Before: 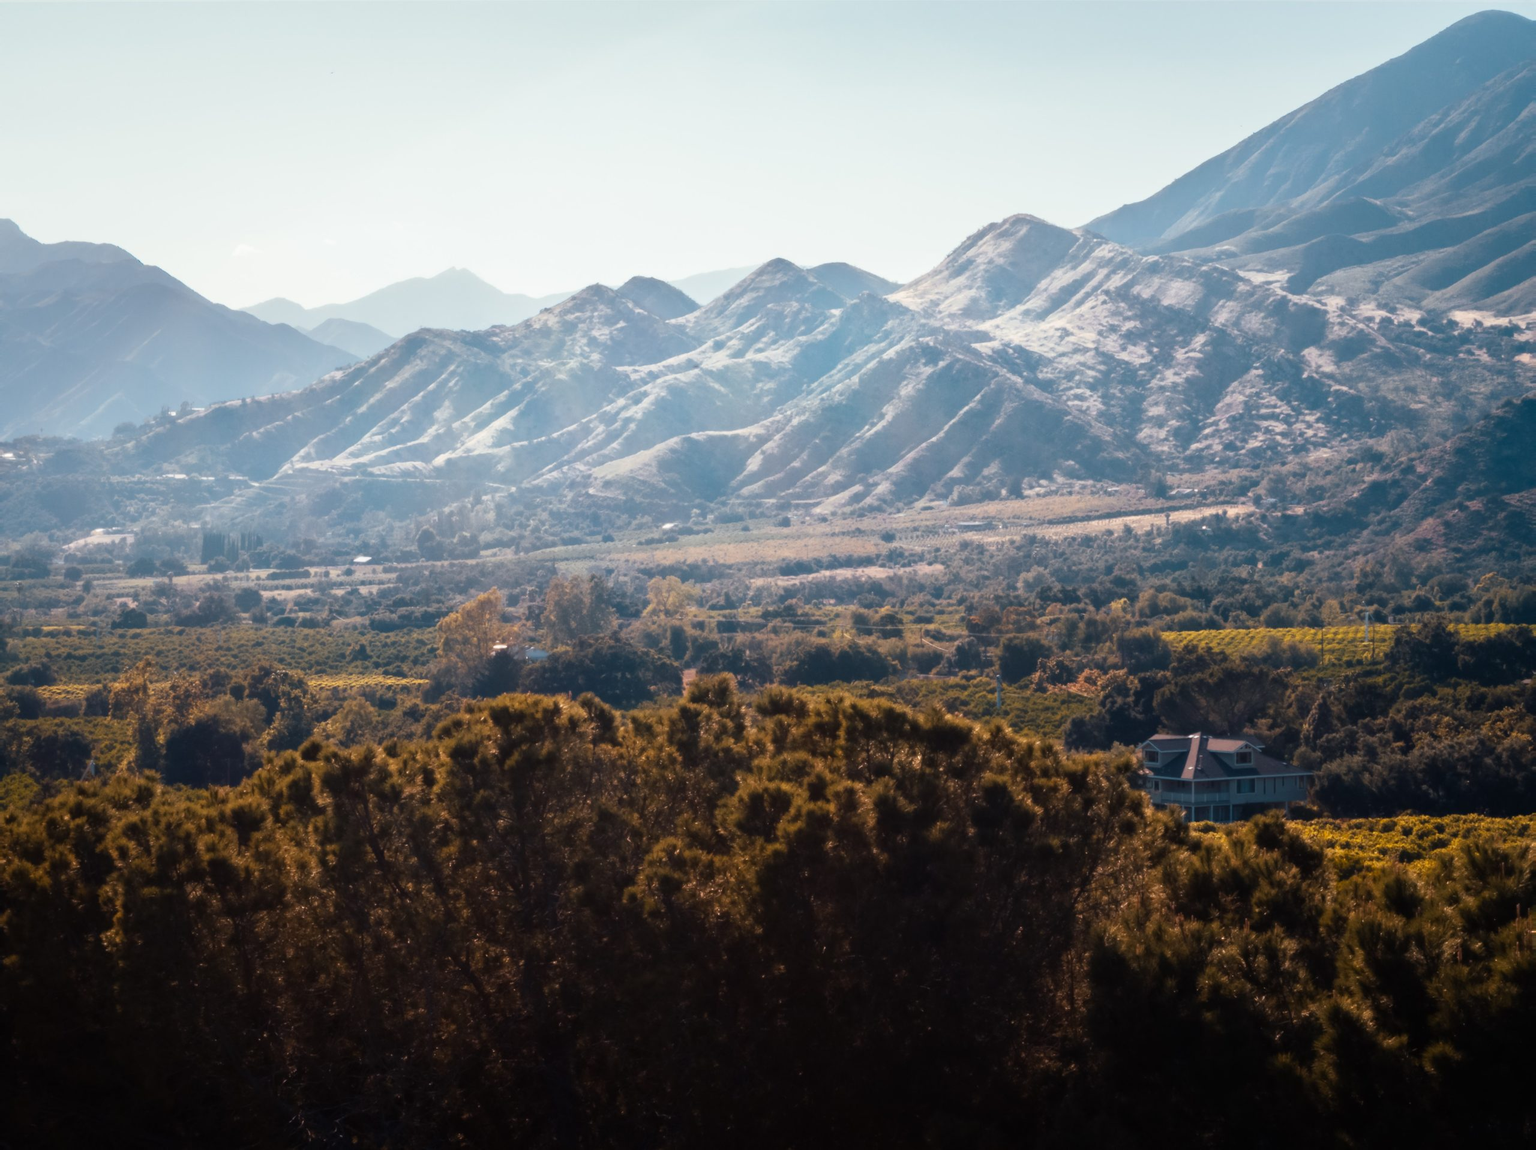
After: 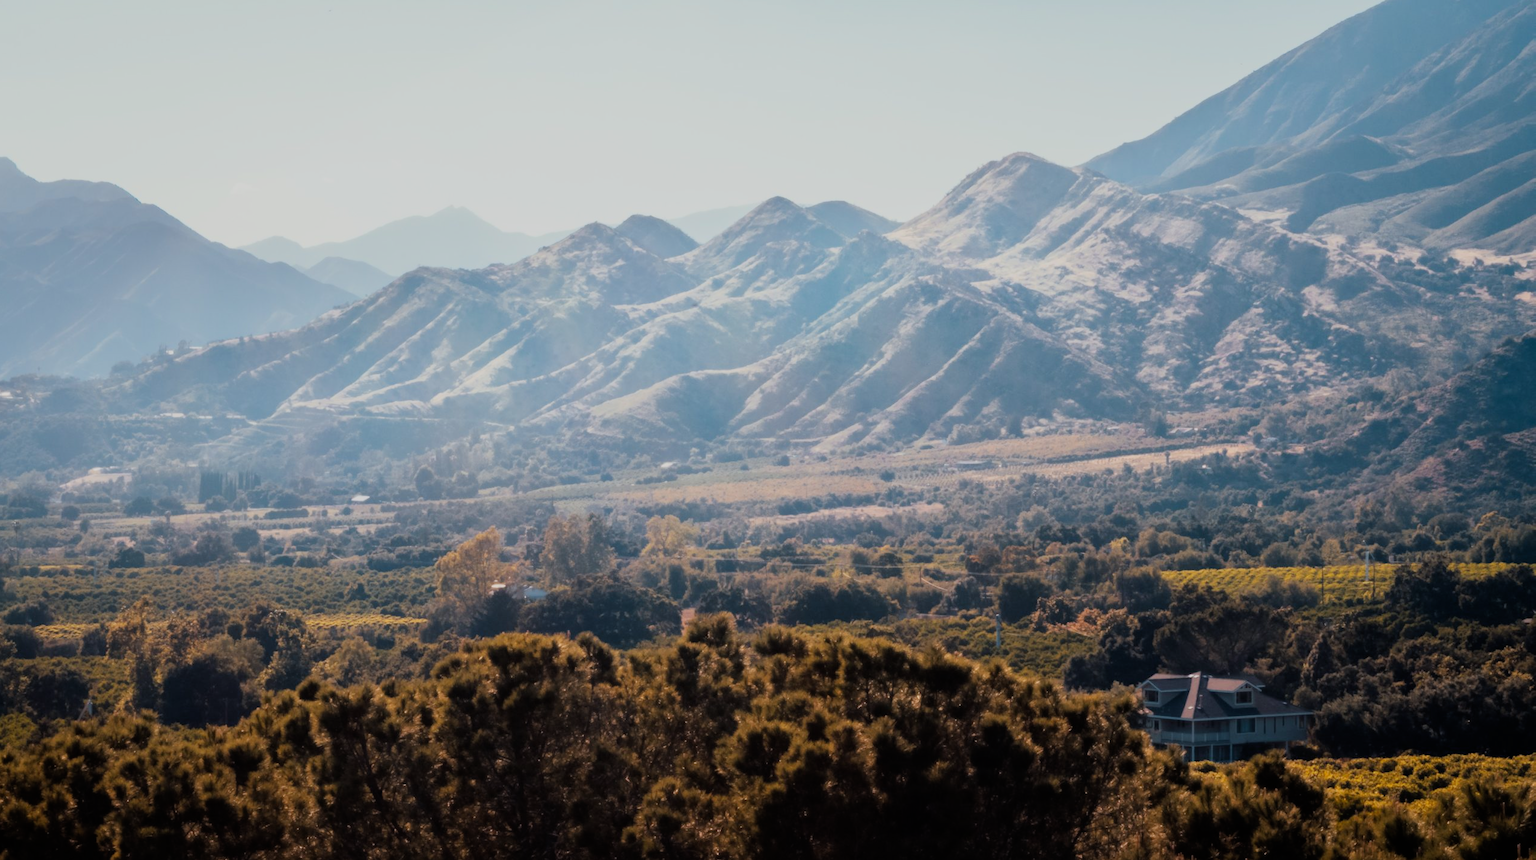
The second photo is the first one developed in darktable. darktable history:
crop: left 0.198%, top 5.475%, bottom 19.826%
filmic rgb: black relative exposure -7.65 EV, white relative exposure 4.56 EV, hardness 3.61, color science v6 (2022)
